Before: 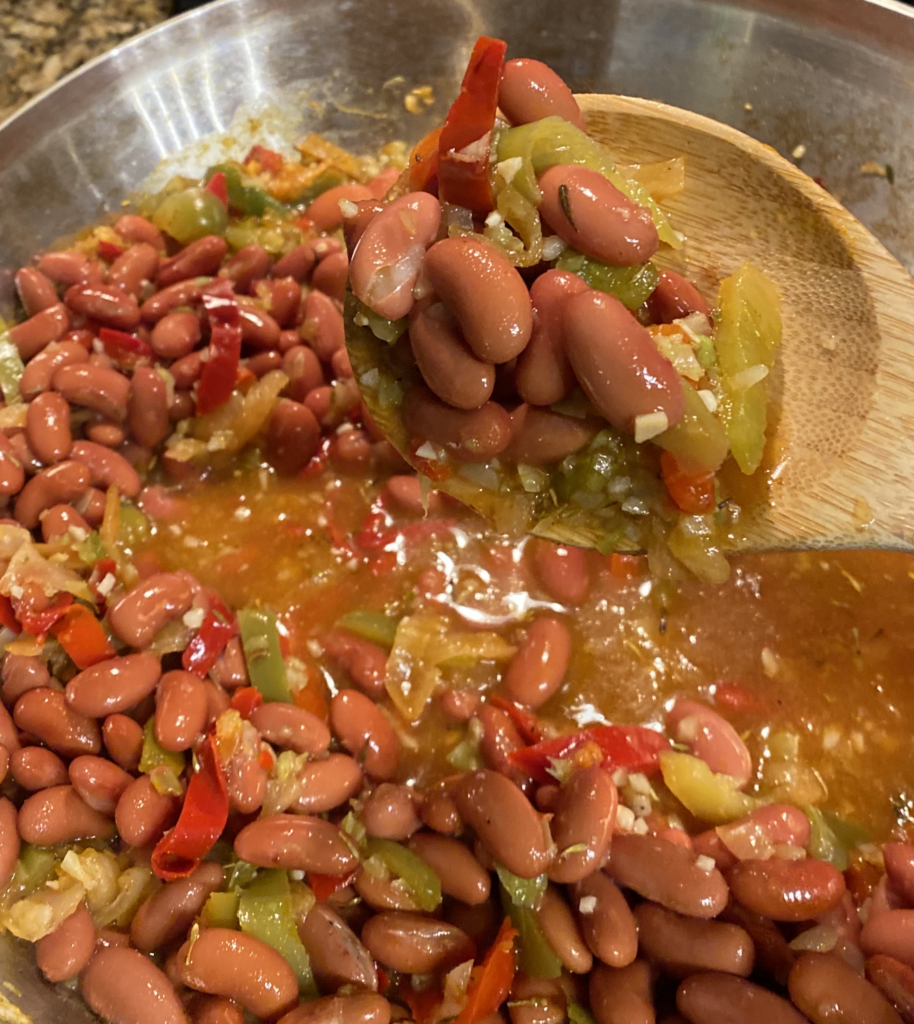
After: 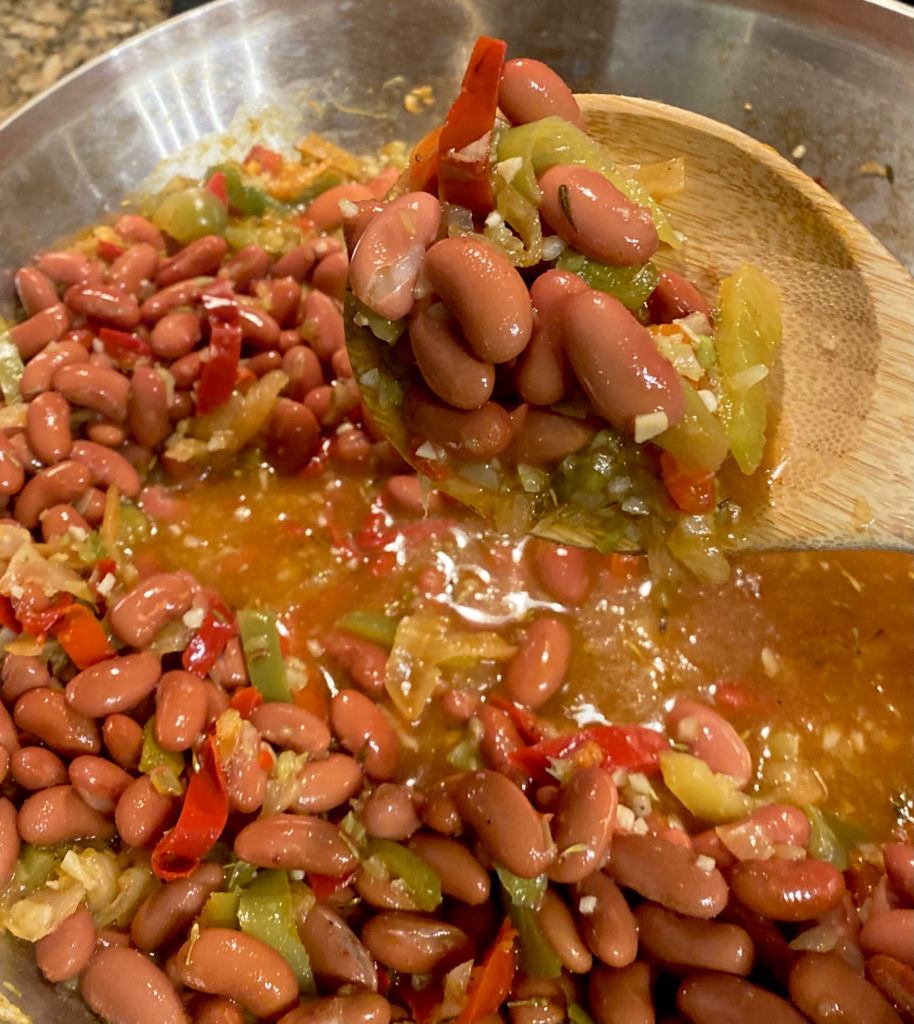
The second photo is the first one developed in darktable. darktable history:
exposure: black level correction 0.009, compensate highlight preservation false
bloom: size 40%
